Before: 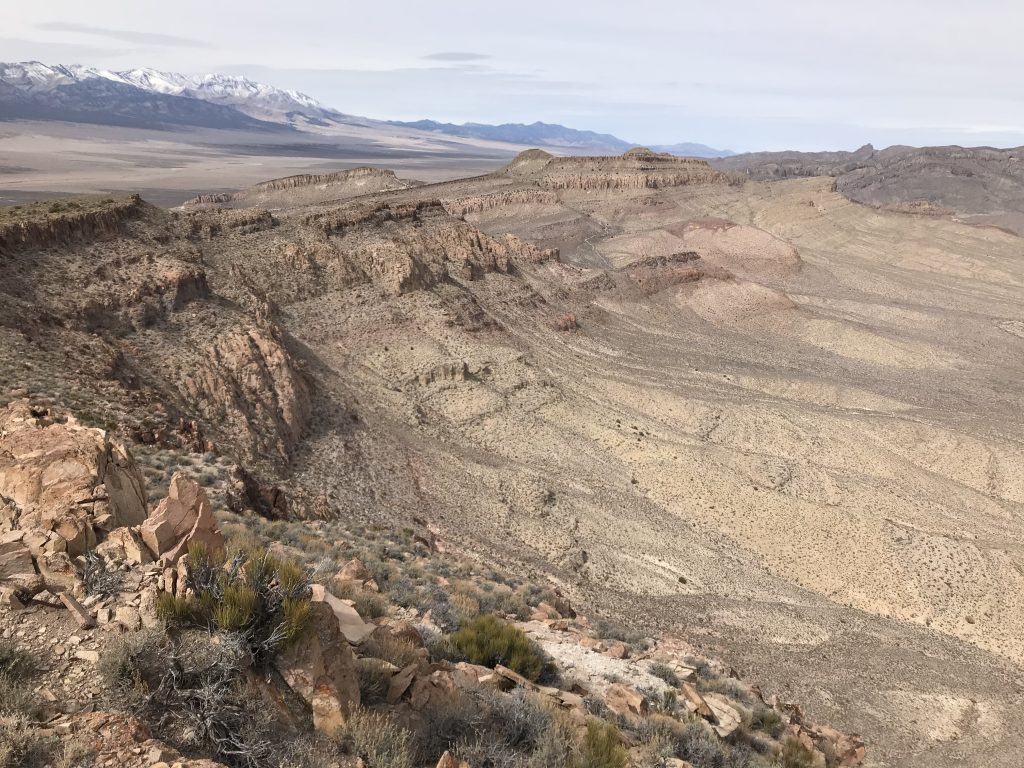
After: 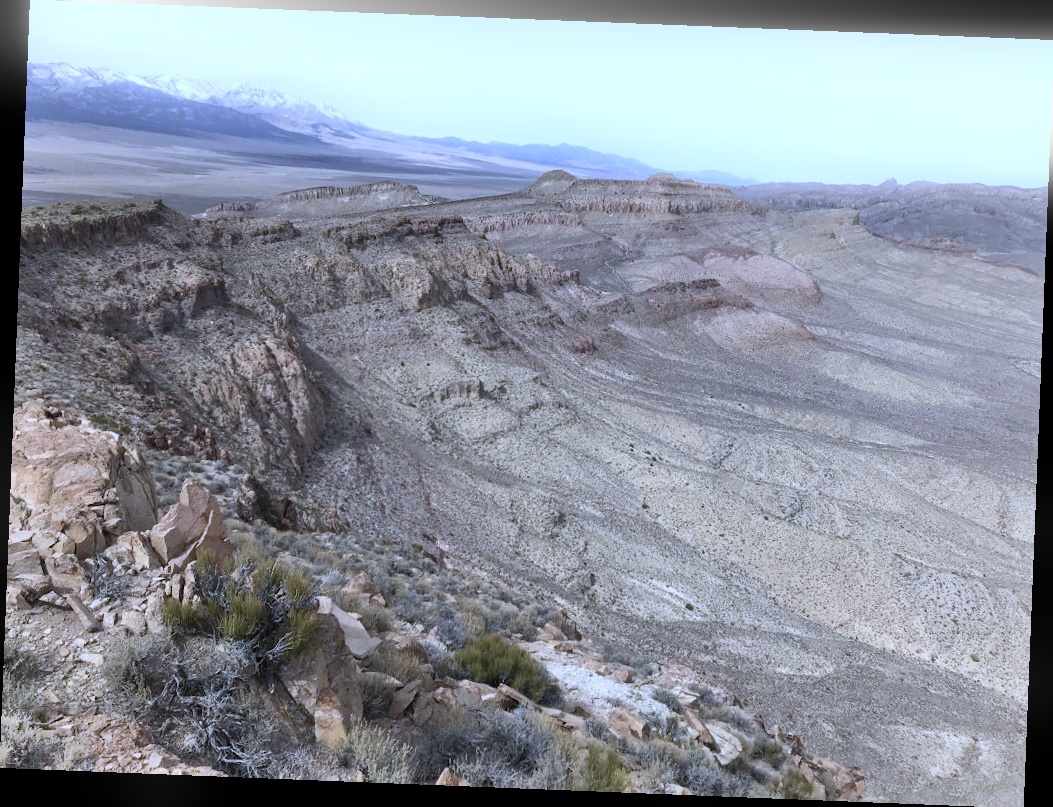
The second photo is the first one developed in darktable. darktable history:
rotate and perspective: rotation 2.27°, automatic cropping off
shadows and highlights: low approximation 0.01, soften with gaussian
white balance: red 0.871, blue 1.249
bloom: size 5%, threshold 95%, strength 15%
